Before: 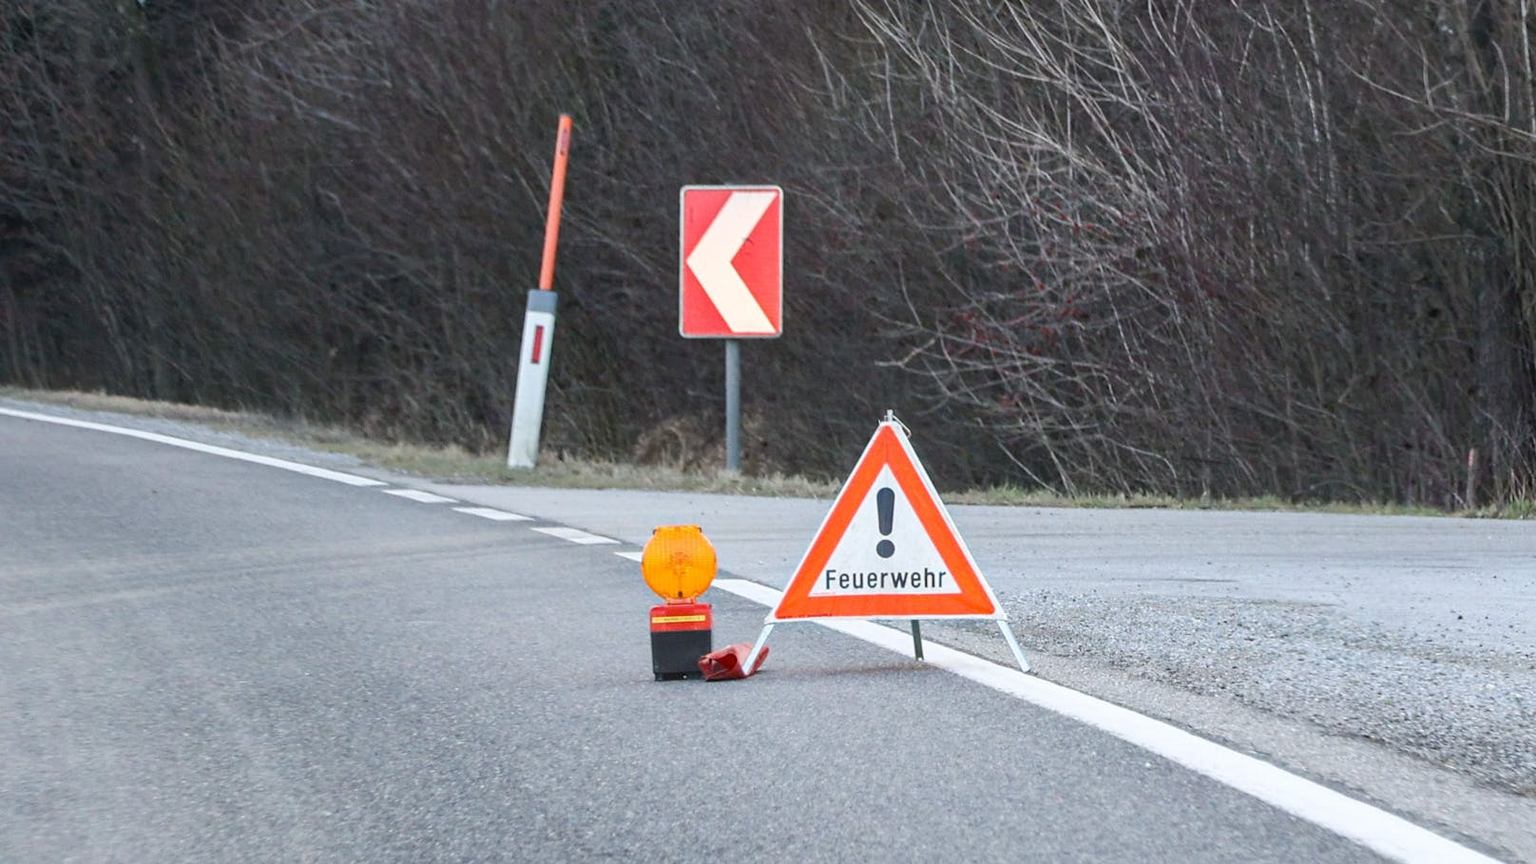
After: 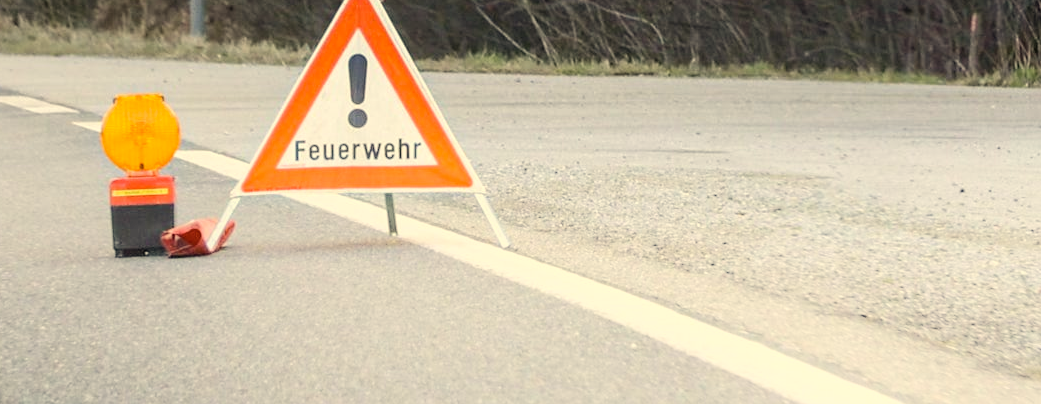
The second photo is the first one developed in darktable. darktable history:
crop and rotate: left 35.571%, top 50.688%, bottom 4.775%
color correction: highlights a* 2.59, highlights b* 23.06
shadows and highlights: shadows -53.33, highlights 85.75, soften with gaussian
